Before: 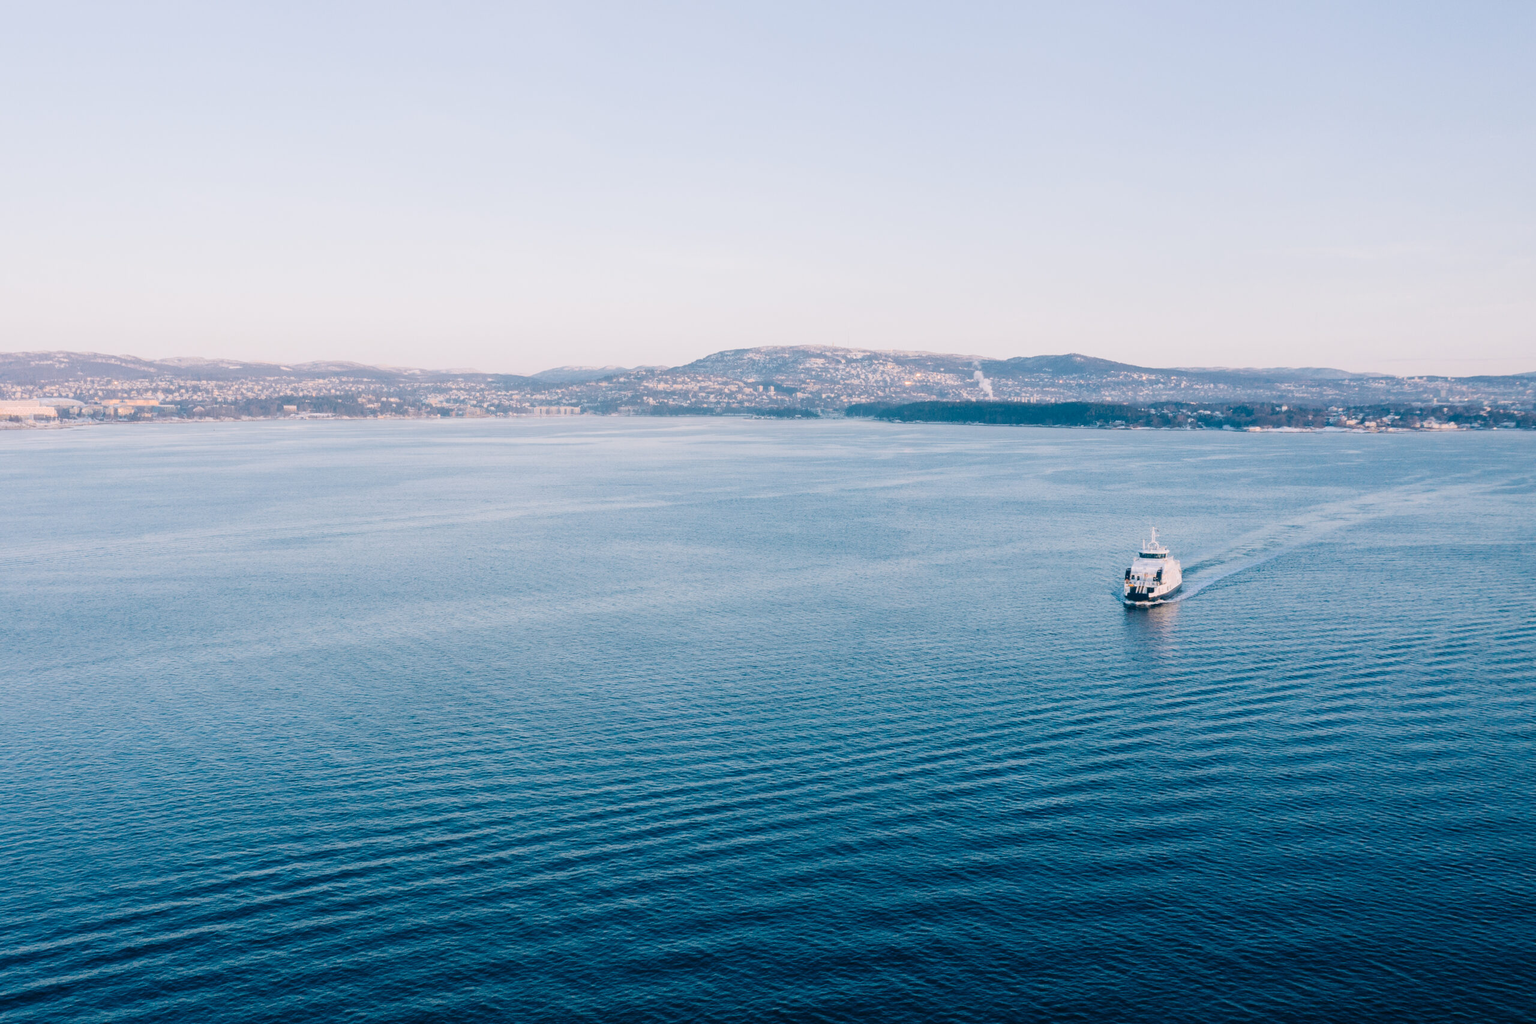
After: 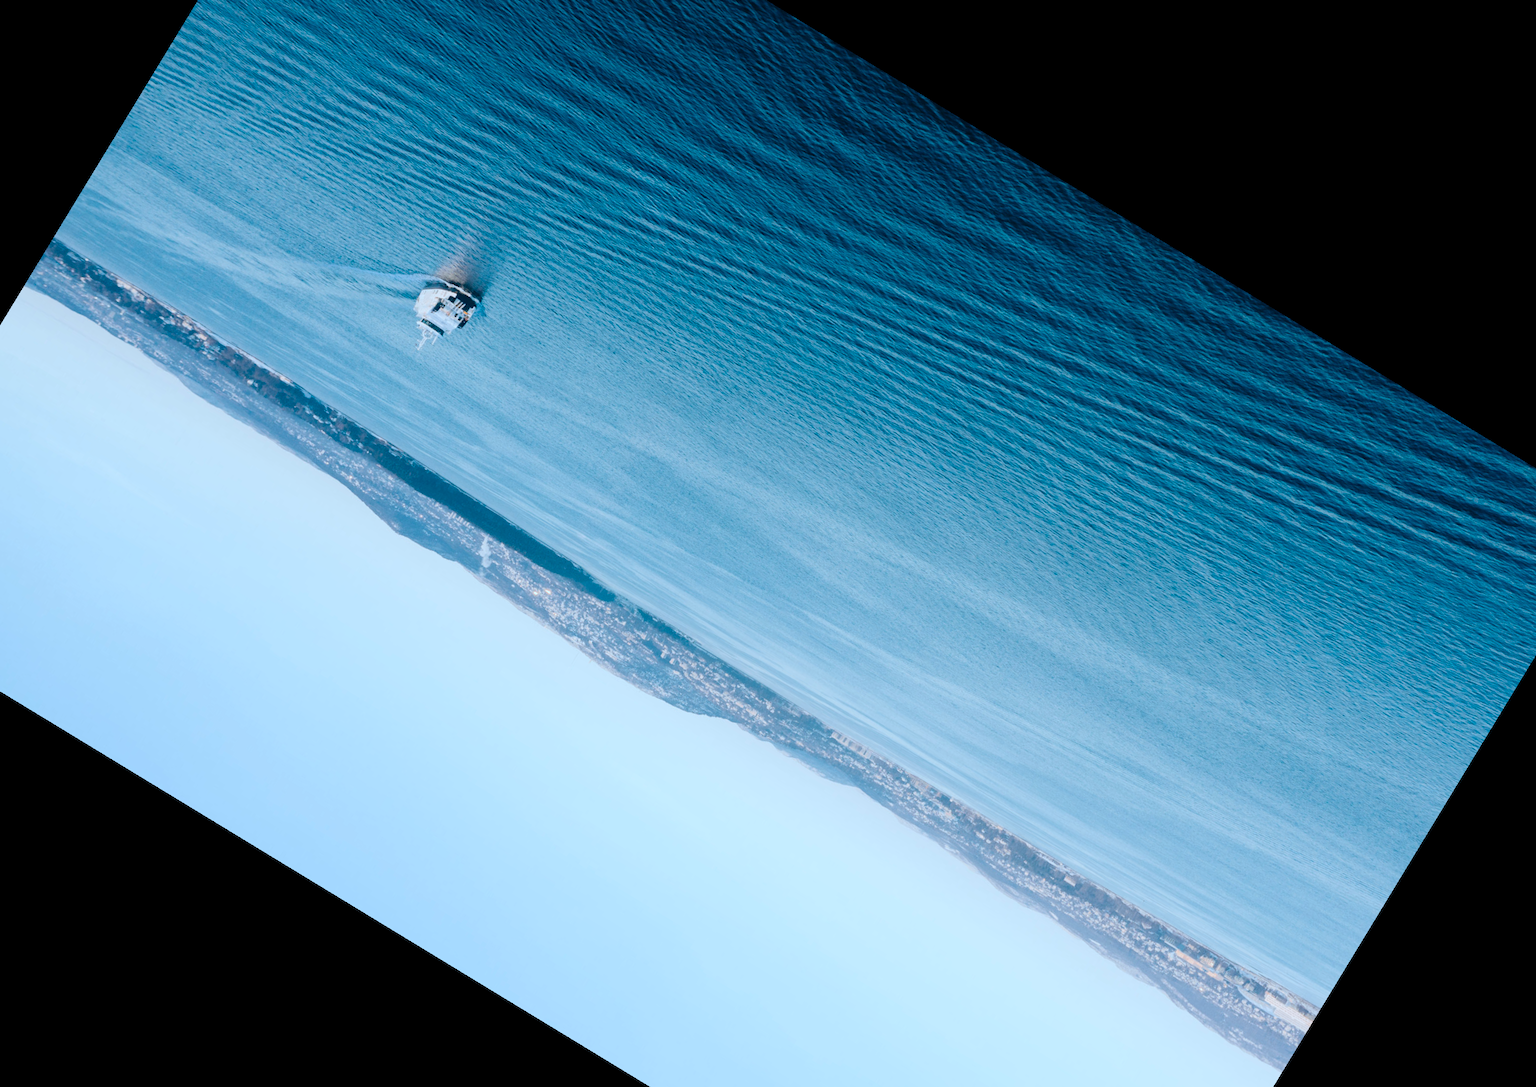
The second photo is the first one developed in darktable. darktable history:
crop and rotate: angle 148.68°, left 9.111%, top 15.603%, right 4.588%, bottom 17.041%
color correction: highlights a* -11.71, highlights b* -15.58
